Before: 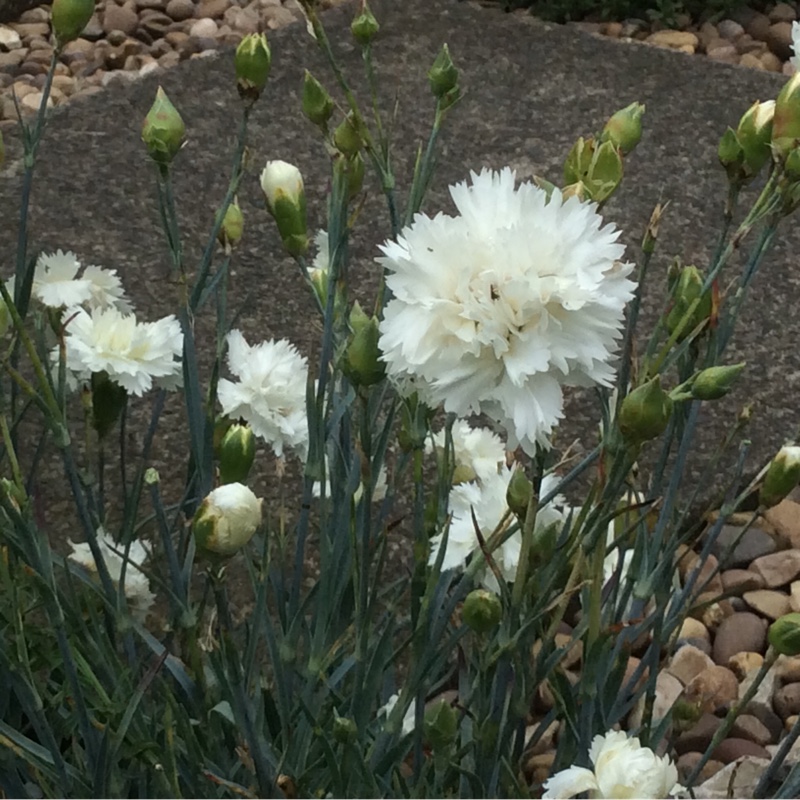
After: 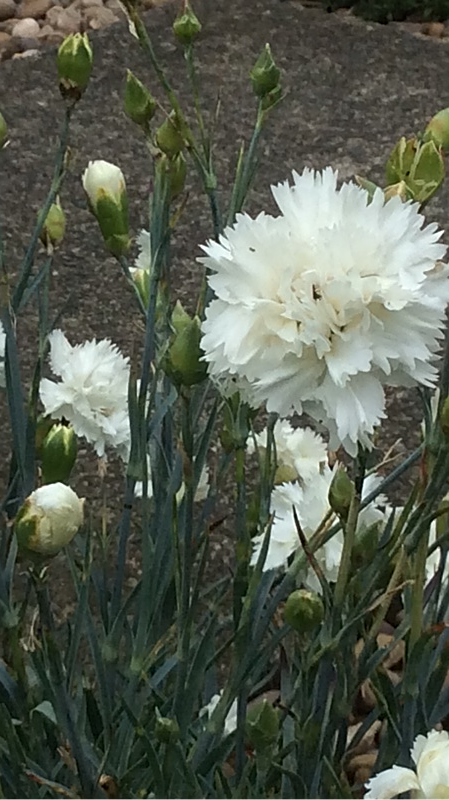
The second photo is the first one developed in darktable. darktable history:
crop and rotate: left 22.327%, right 21.535%
sharpen: on, module defaults
